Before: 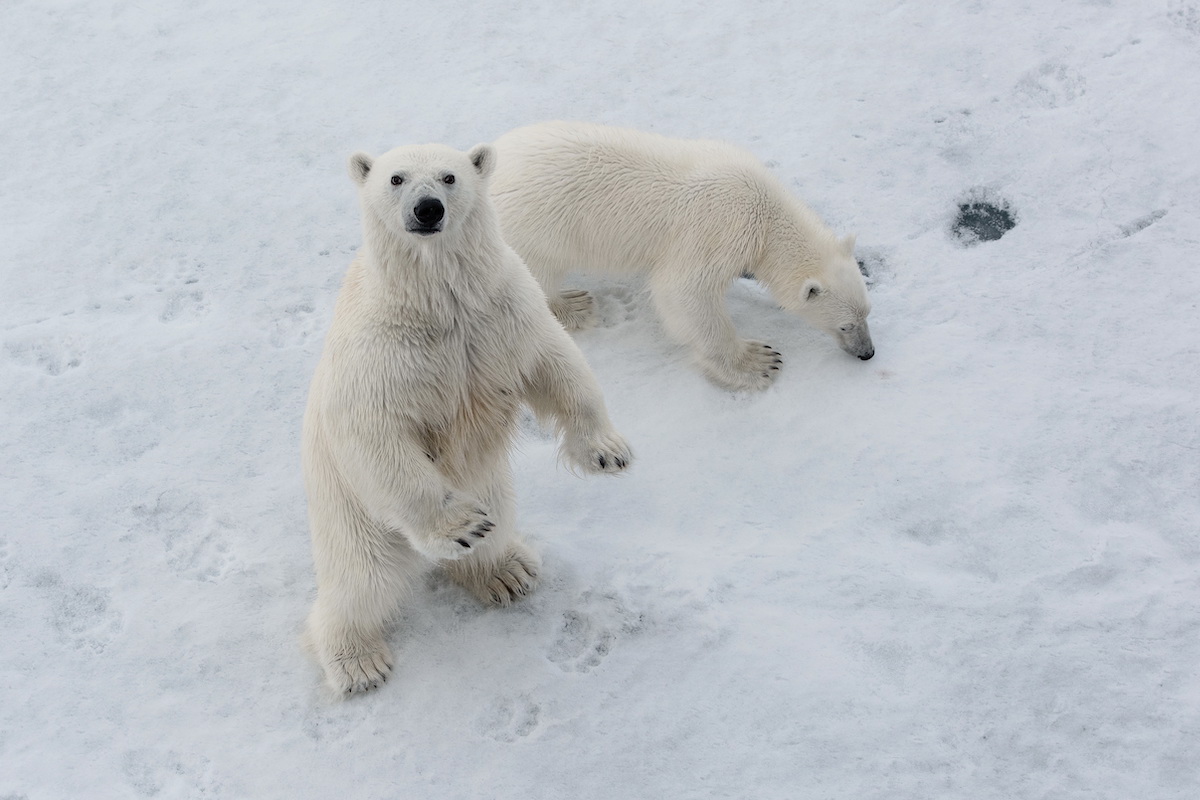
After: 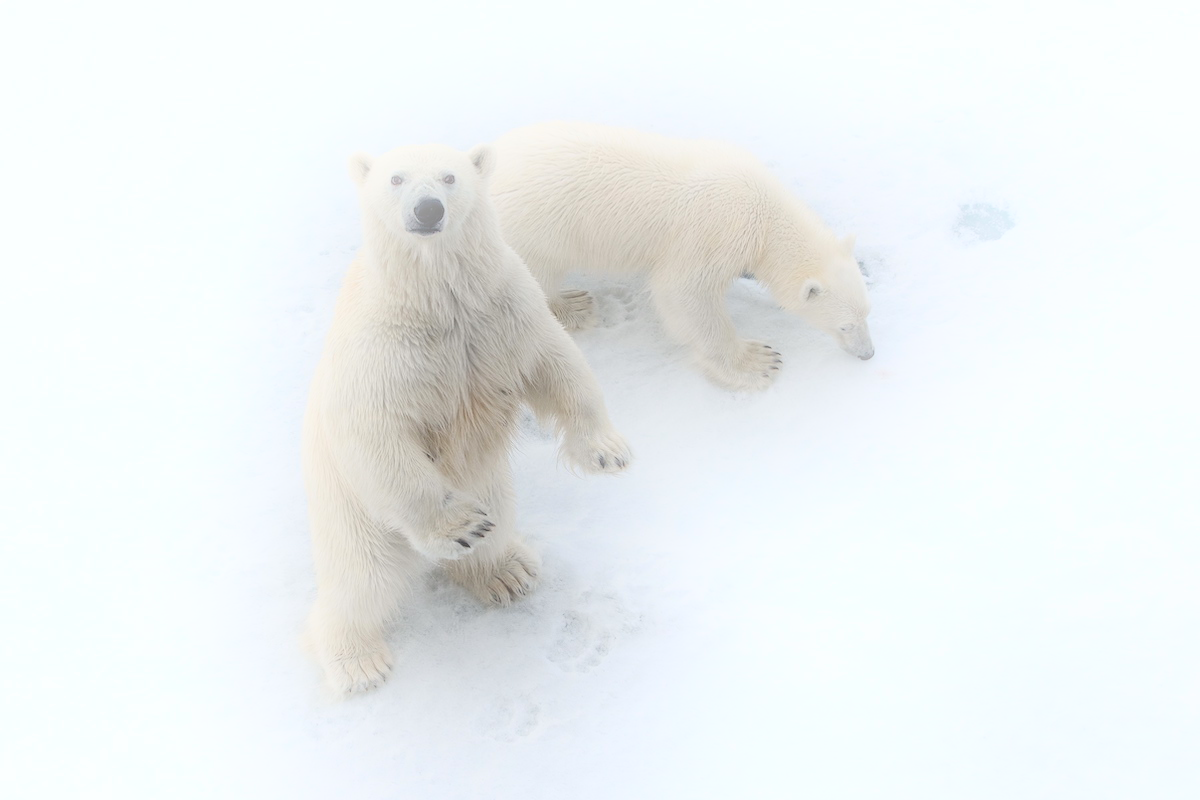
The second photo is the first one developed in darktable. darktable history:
exposure: black level correction -0.001, exposure 0.08 EV, compensate highlight preservation false
bloom: on, module defaults
